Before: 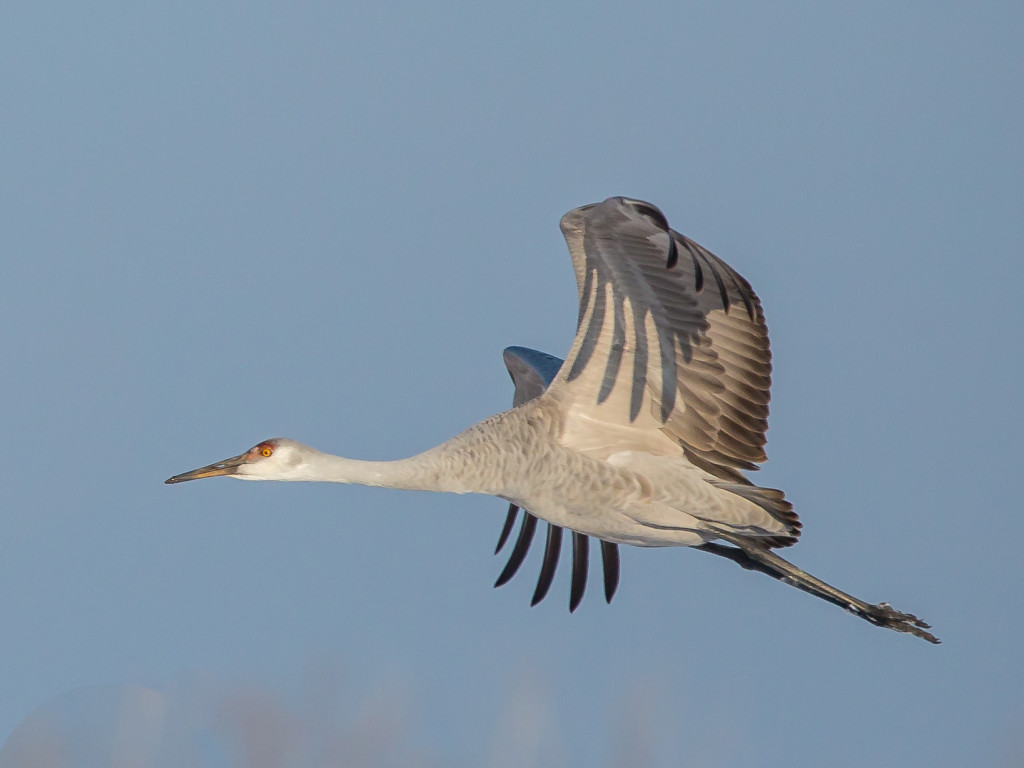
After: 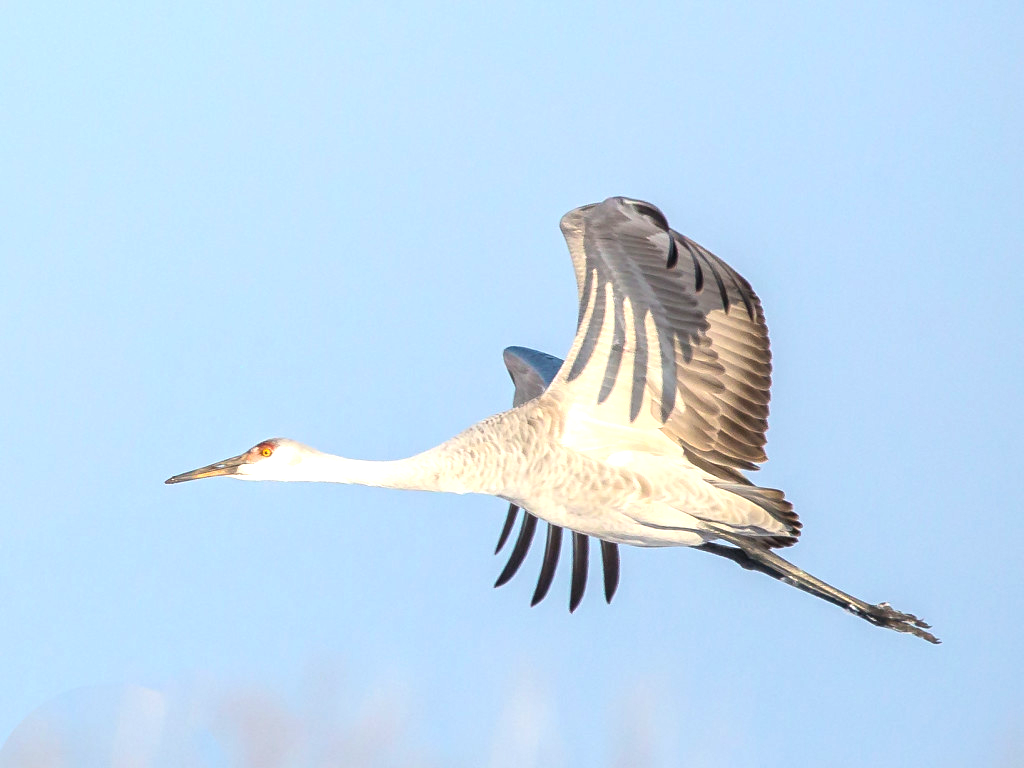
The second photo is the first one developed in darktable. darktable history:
exposure: black level correction 0, exposure 0.5 EV, compensate highlight preservation false
tone equalizer: -8 EV -0.733 EV, -7 EV -0.718 EV, -6 EV -0.601 EV, -5 EV -0.417 EV, -3 EV 0.396 EV, -2 EV 0.6 EV, -1 EV 0.686 EV, +0 EV 0.766 EV
